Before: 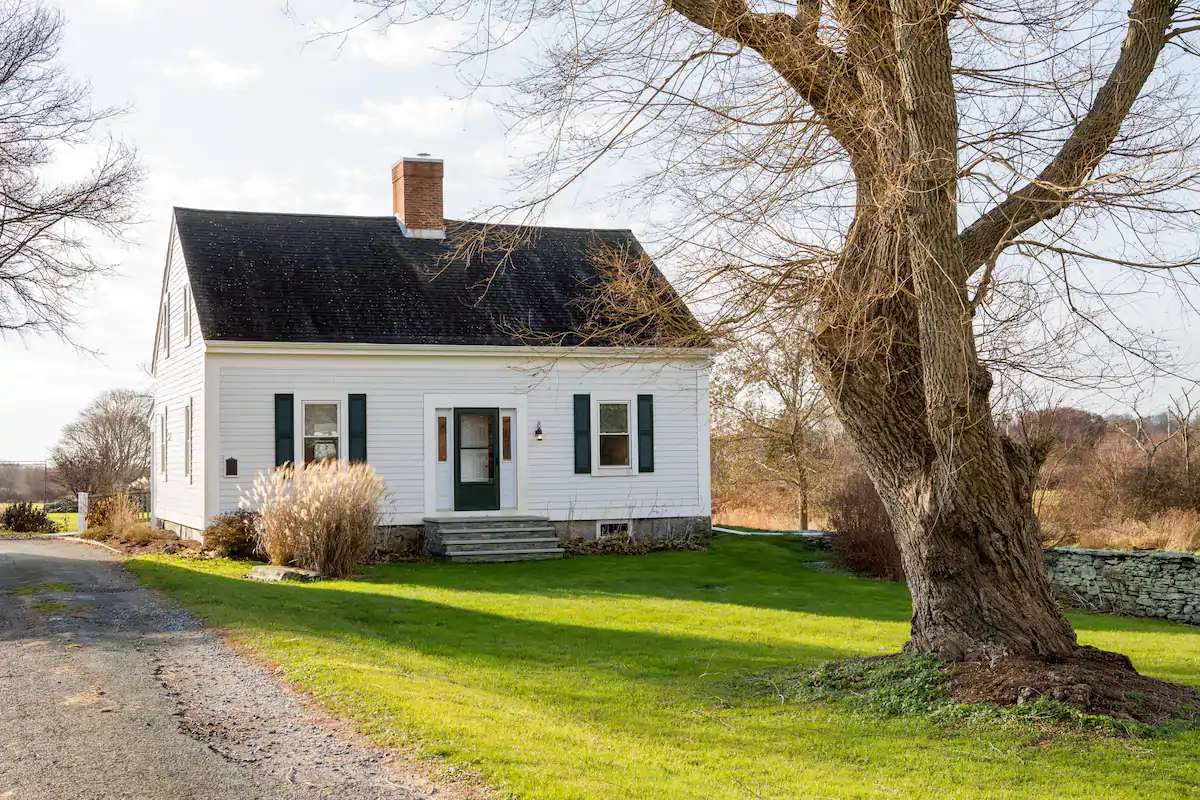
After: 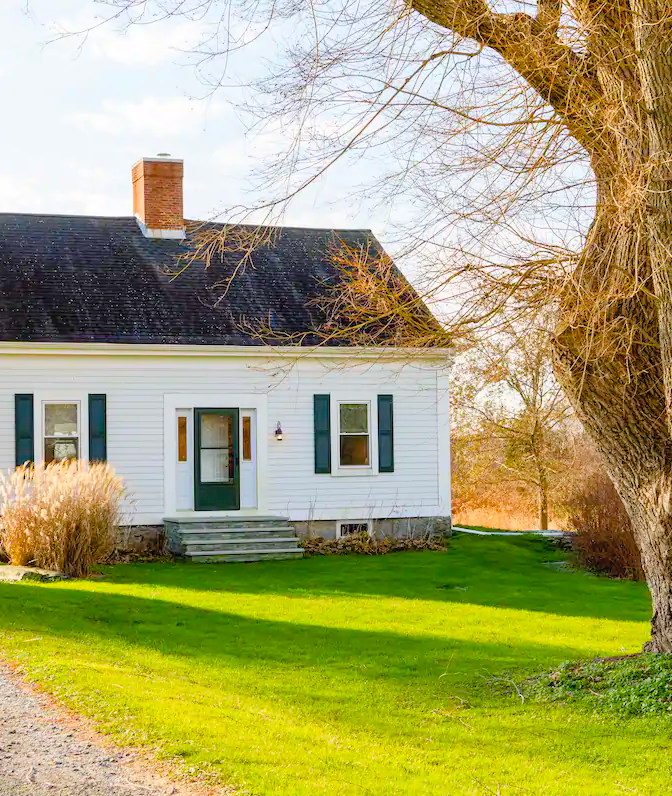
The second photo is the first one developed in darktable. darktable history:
crop: left 21.674%, right 22.086%
color balance rgb: perceptual saturation grading › global saturation 20%, perceptual saturation grading › highlights -25%, perceptual saturation grading › shadows 50%
contrast brightness saturation: contrast 0.07, brightness 0.18, saturation 0.4
